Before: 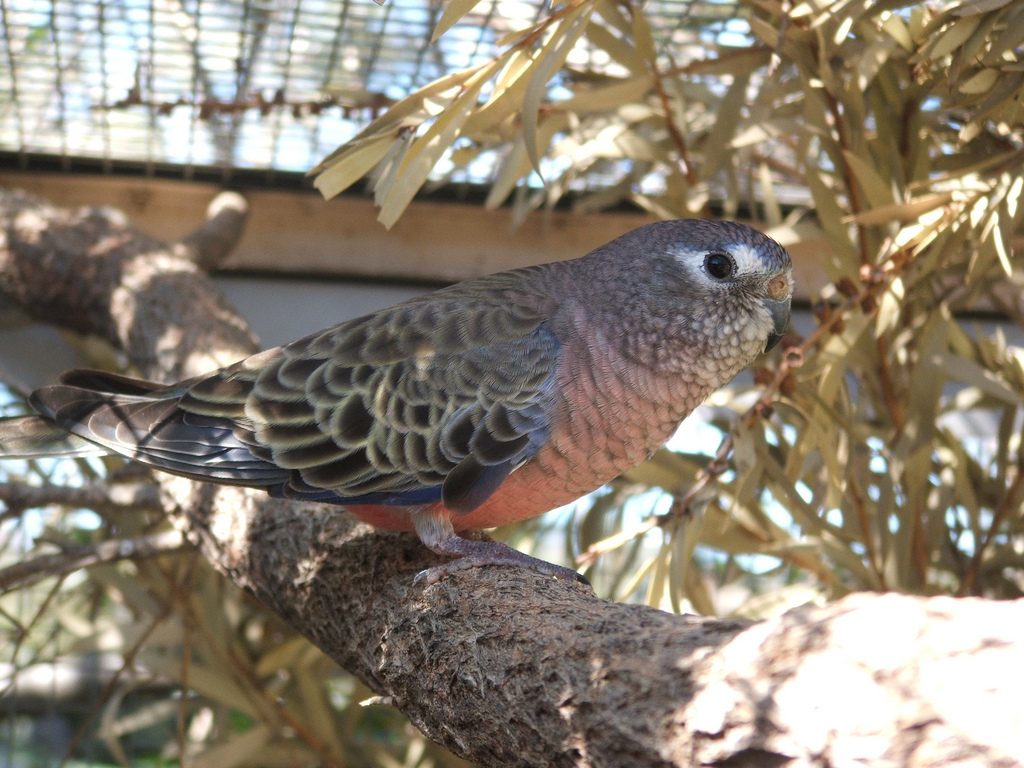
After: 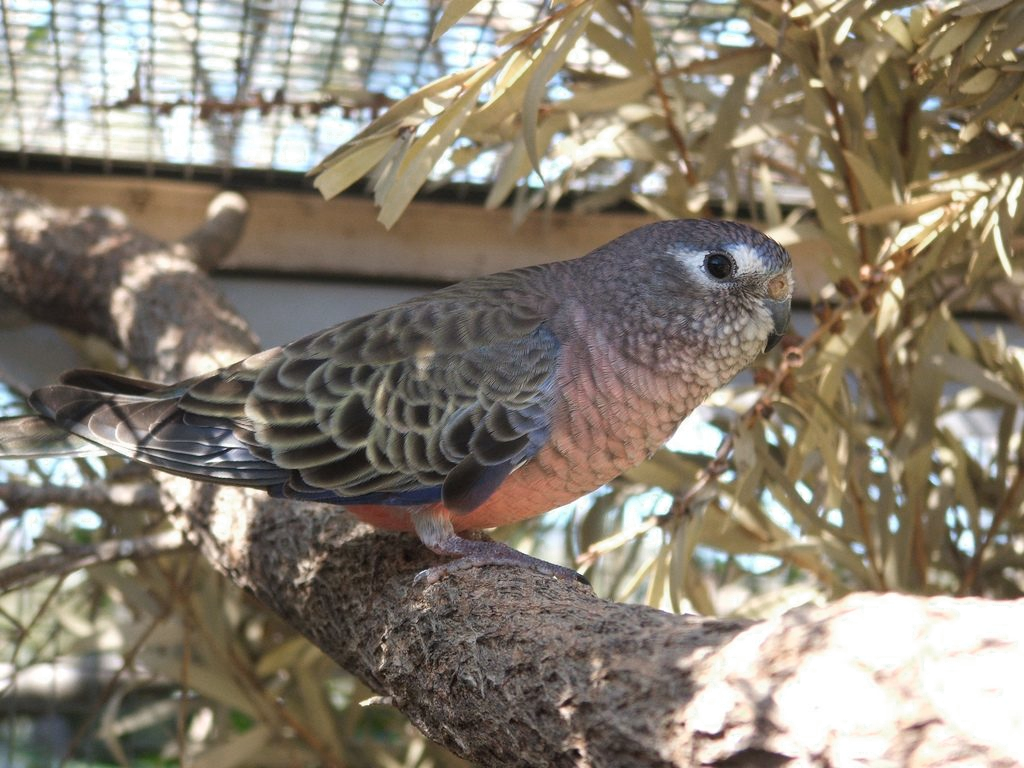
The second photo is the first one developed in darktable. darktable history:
color zones: curves: ch0 [(0, 0.558) (0.143, 0.548) (0.286, 0.447) (0.429, 0.259) (0.571, 0.5) (0.714, 0.5) (0.857, 0.593) (1, 0.558)]; ch1 [(0, 0.543) (0.01, 0.544) (0.12, 0.492) (0.248, 0.458) (0.5, 0.534) (0.748, 0.5) (0.99, 0.469) (1, 0.543)]; ch2 [(0, 0.507) (0.143, 0.522) (0.286, 0.505) (0.429, 0.5) (0.571, 0.5) (0.714, 0.5) (0.857, 0.5) (1, 0.507)]
